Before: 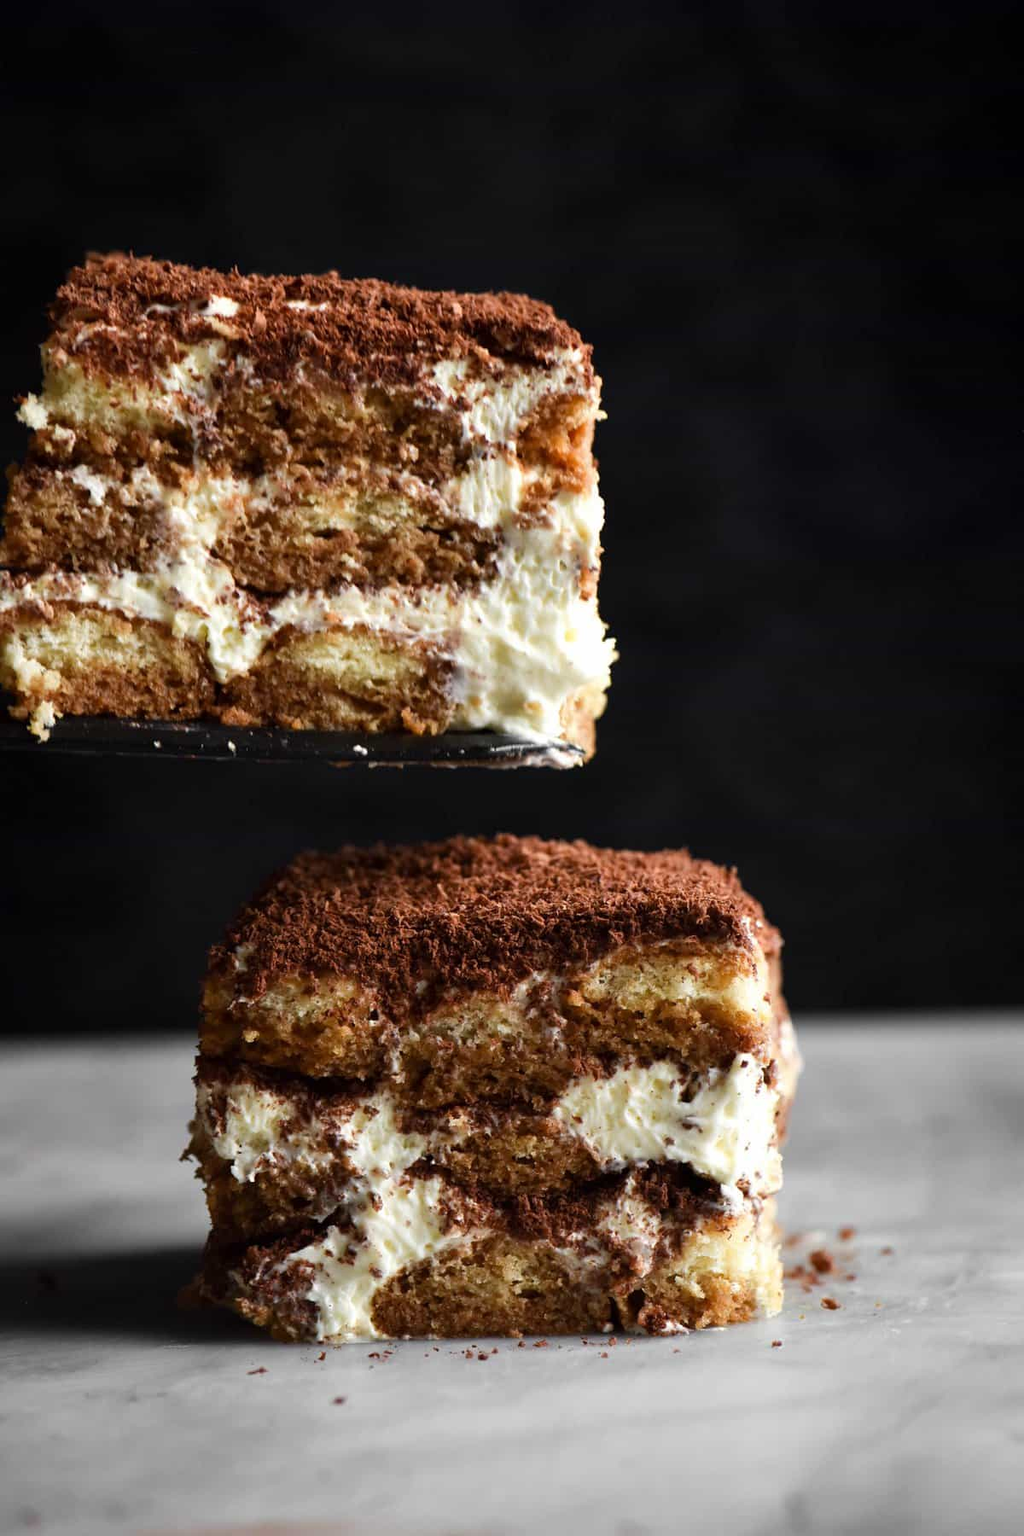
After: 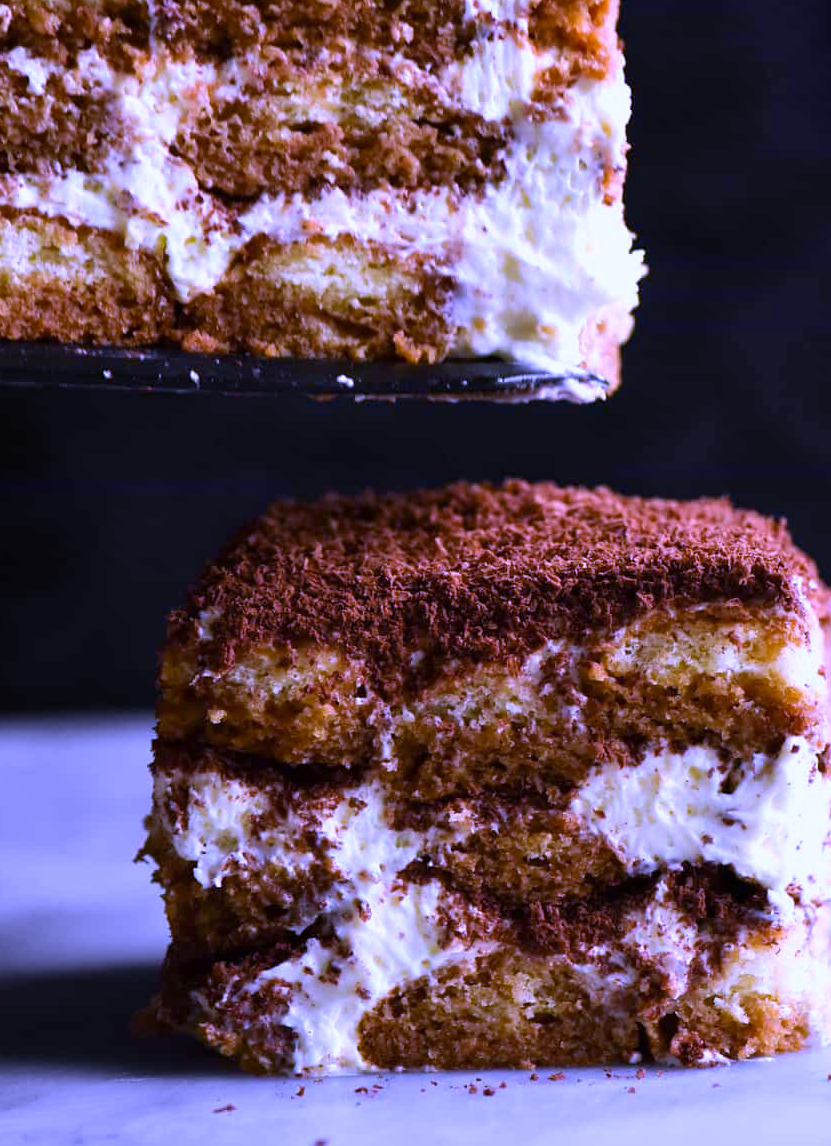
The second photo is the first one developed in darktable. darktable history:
color balance rgb: global vibrance 42.74%
white balance: red 0.98, blue 1.61
crop: left 6.488%, top 27.668%, right 24.183%, bottom 8.656%
